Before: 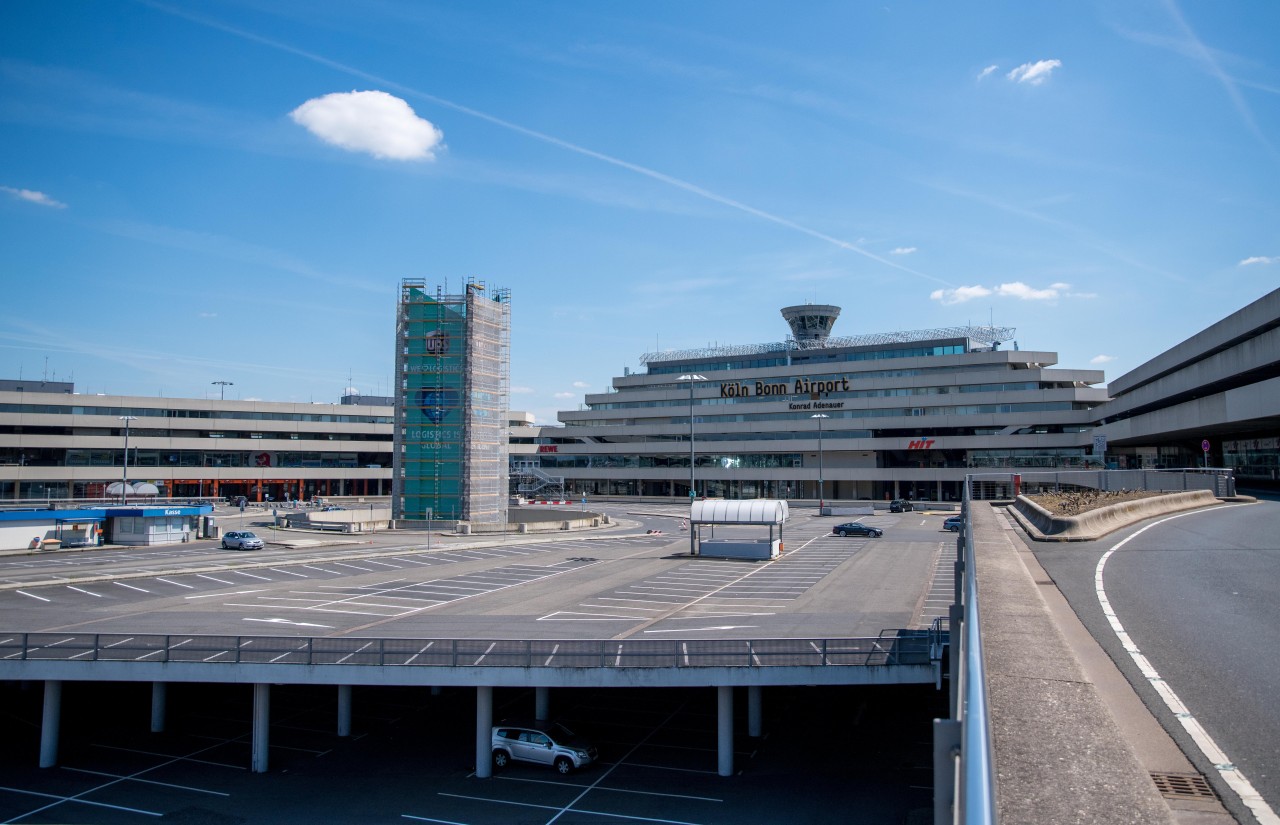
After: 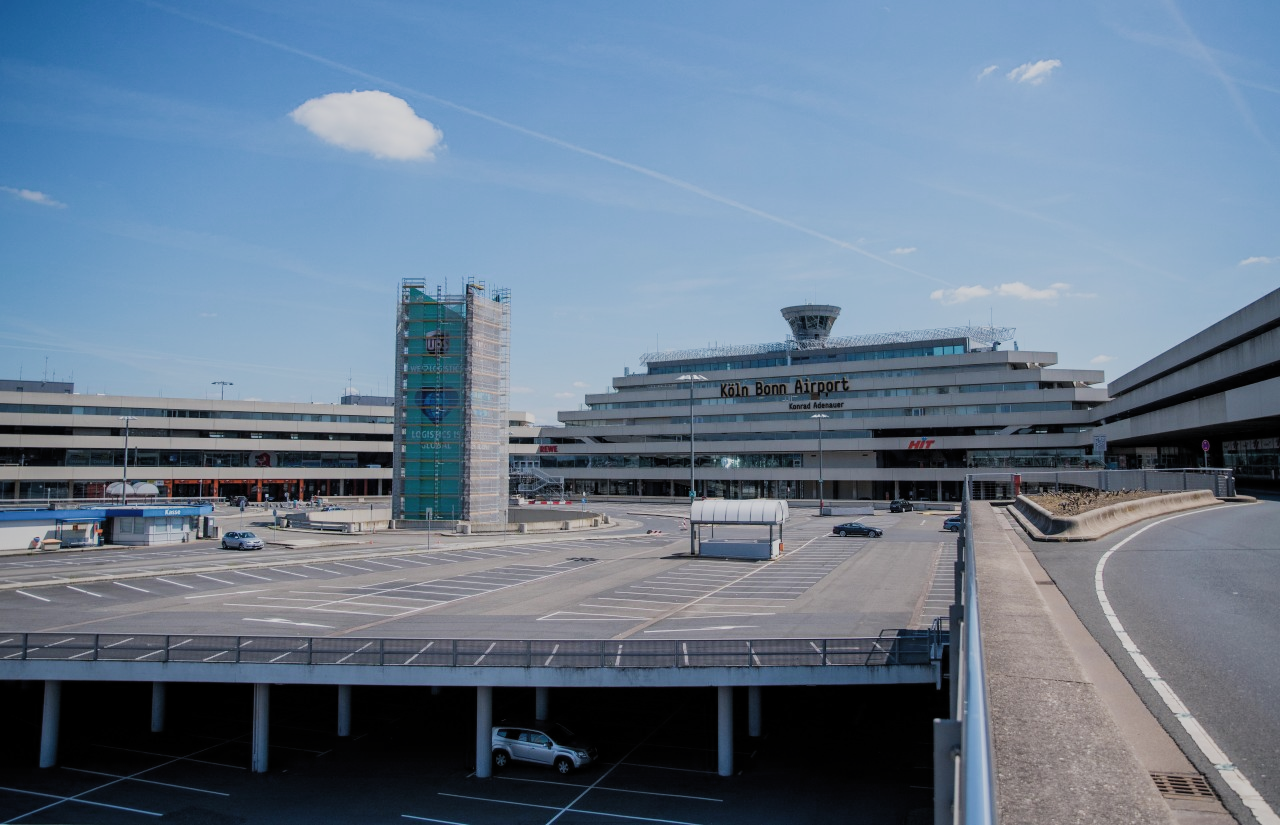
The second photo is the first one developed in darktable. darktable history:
filmic rgb: black relative exposure -8.01 EV, white relative exposure 3.91 EV, hardness 4.23, color science v5 (2021), contrast in shadows safe, contrast in highlights safe
